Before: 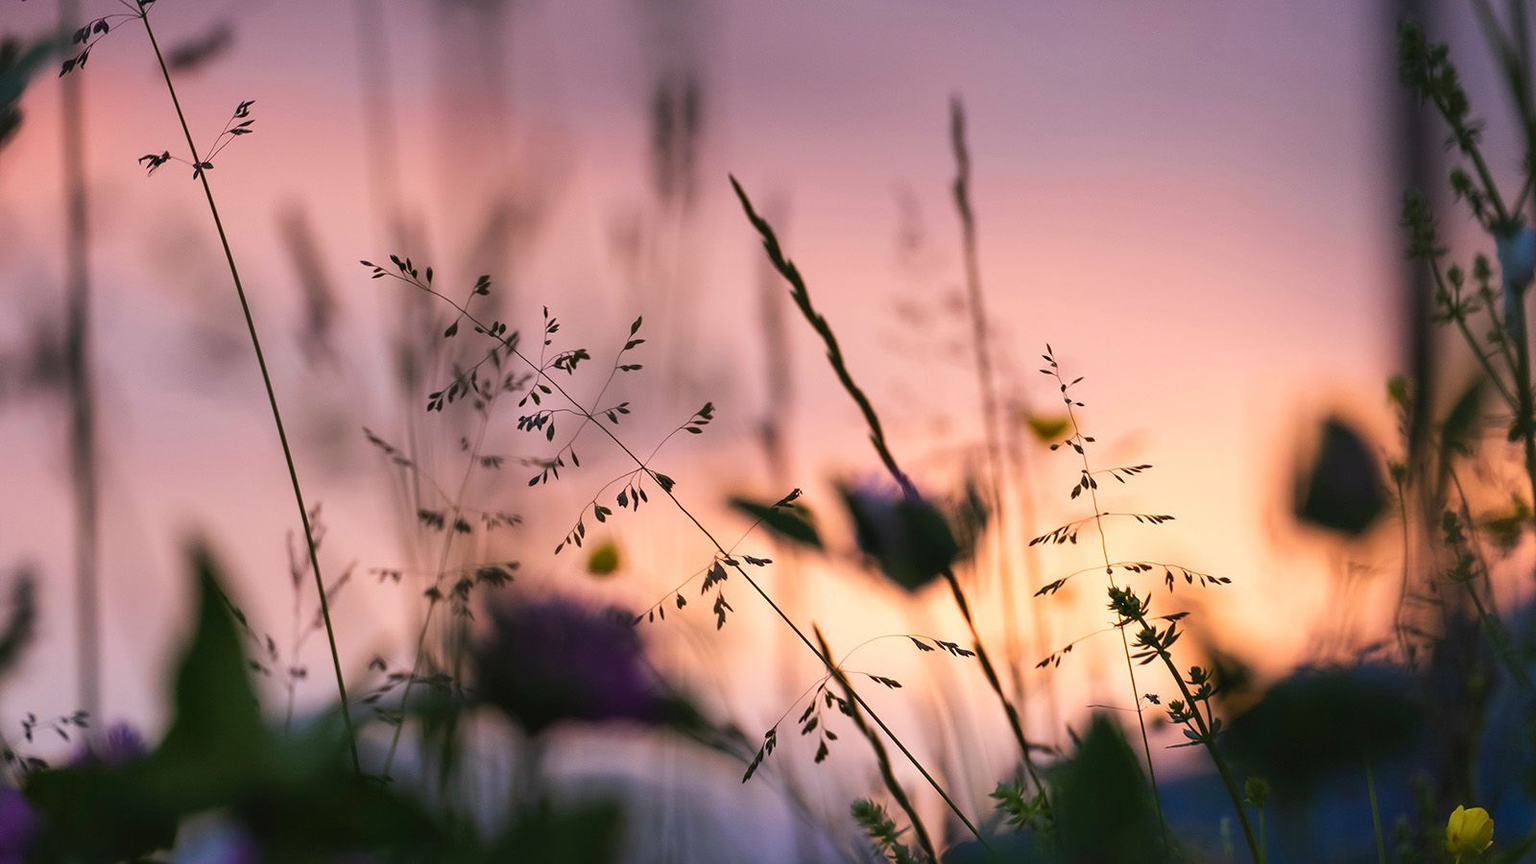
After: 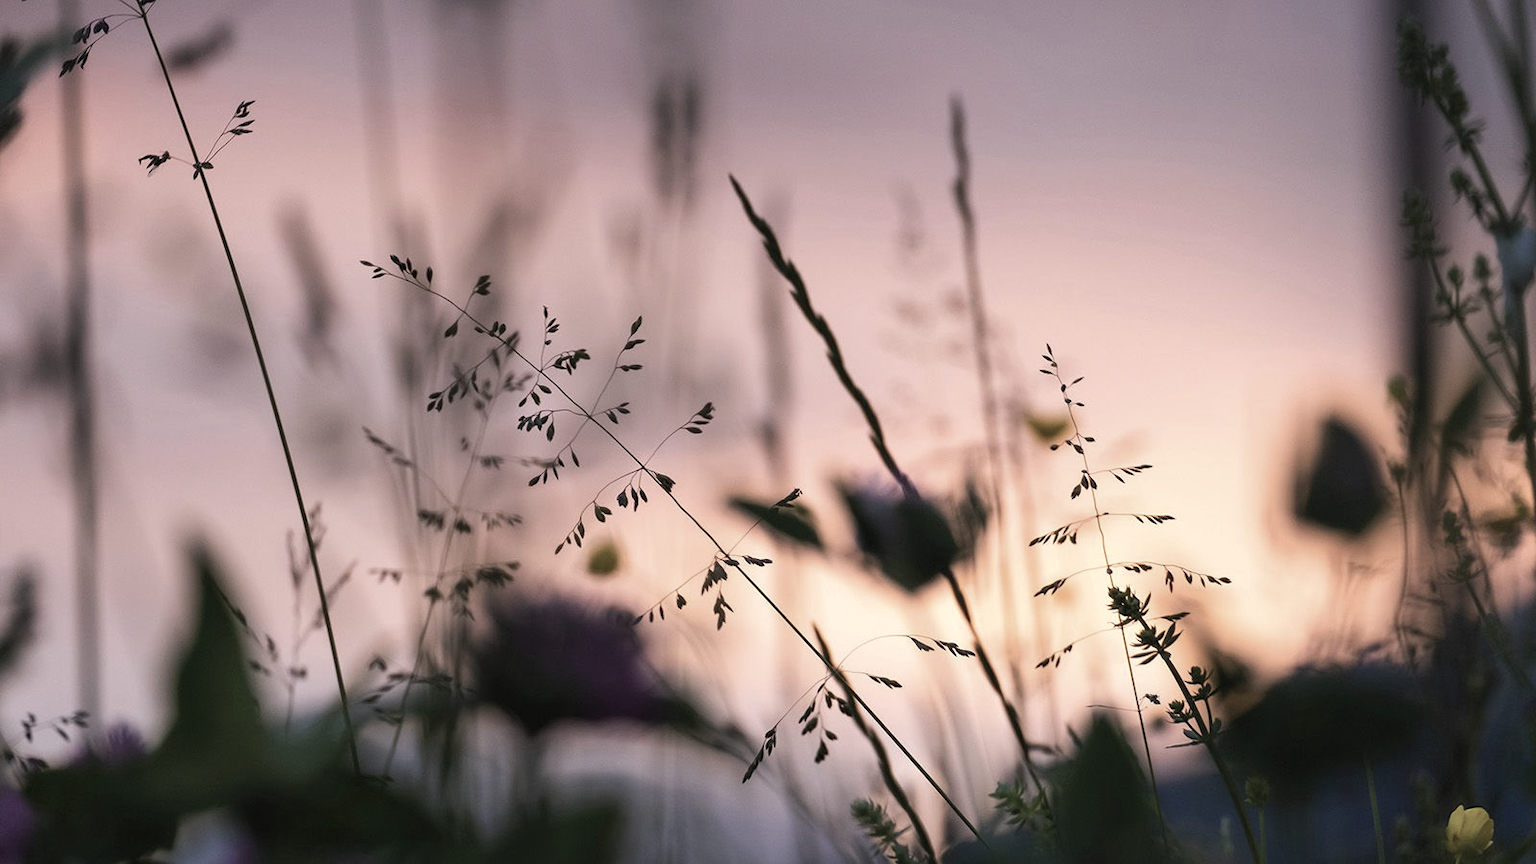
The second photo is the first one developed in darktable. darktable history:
exposure: black level correction 0.001, exposure 0.14 EV, compensate highlight preservation false
color correction: saturation 0.5
